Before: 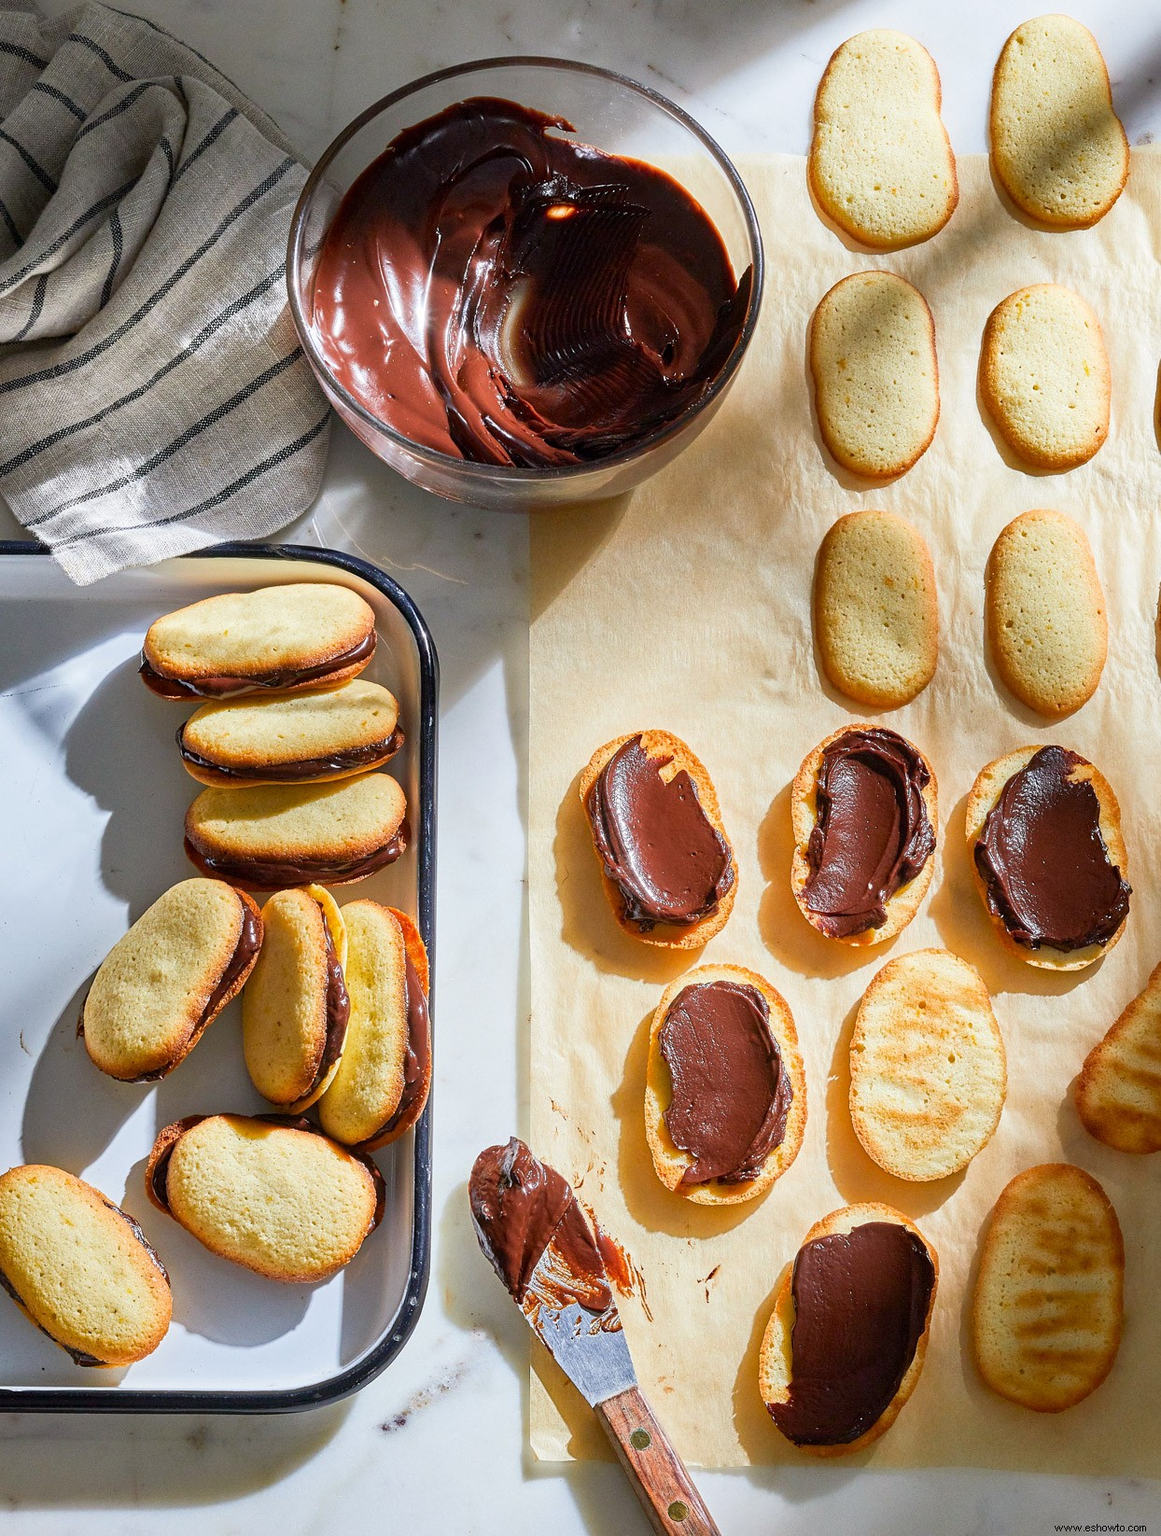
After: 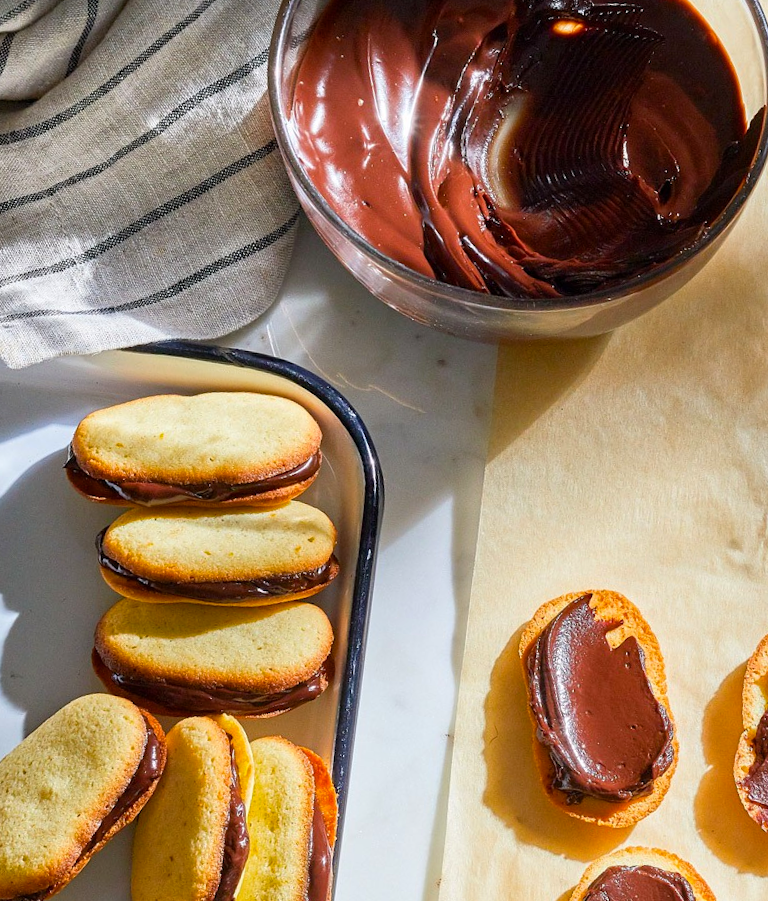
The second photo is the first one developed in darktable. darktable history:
color balance rgb: linear chroma grading › global chroma 15.159%, perceptual saturation grading › global saturation 0.013%
crop and rotate: angle -6.37°, left 2.095%, top 6.947%, right 27.488%, bottom 30.571%
